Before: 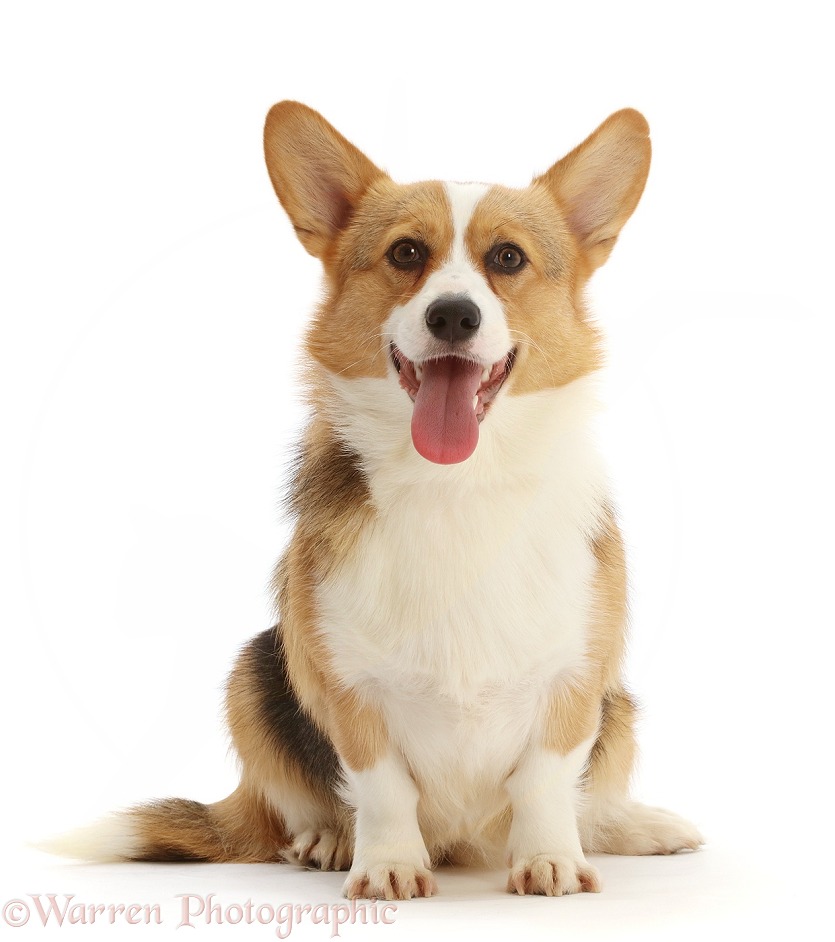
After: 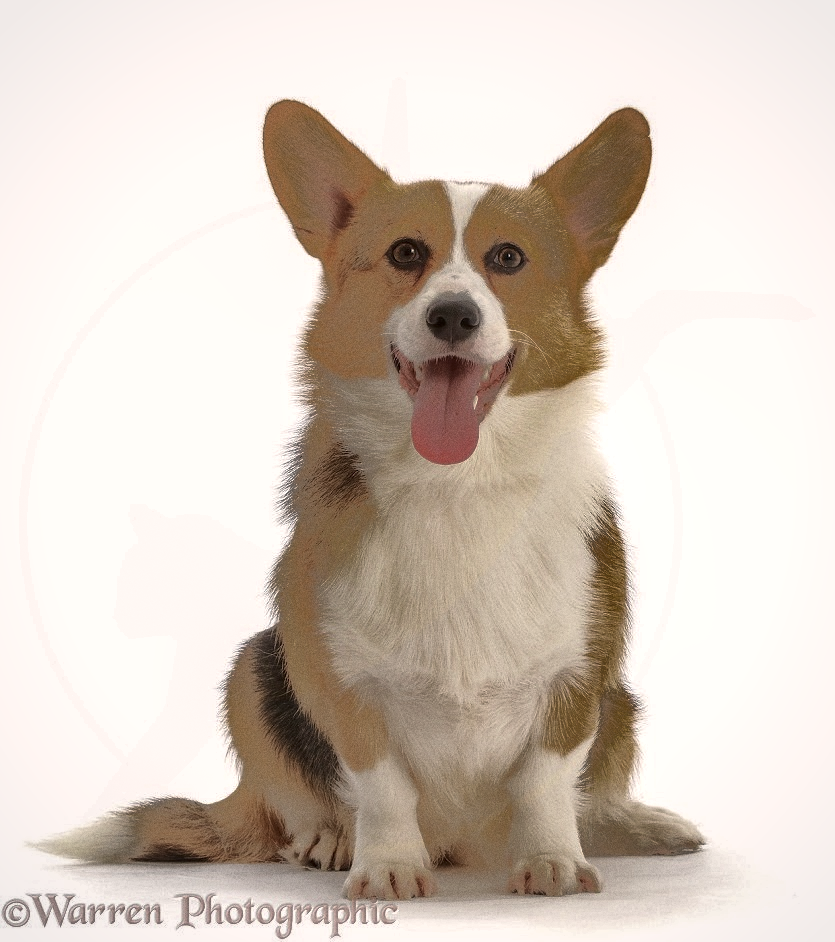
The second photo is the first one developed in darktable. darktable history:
shadows and highlights: shadows -19.91, highlights -73.15
local contrast: on, module defaults
color correction: highlights a* 5.59, highlights b* 5.24, saturation 0.68
grain: on, module defaults
vignetting: brightness -0.167
